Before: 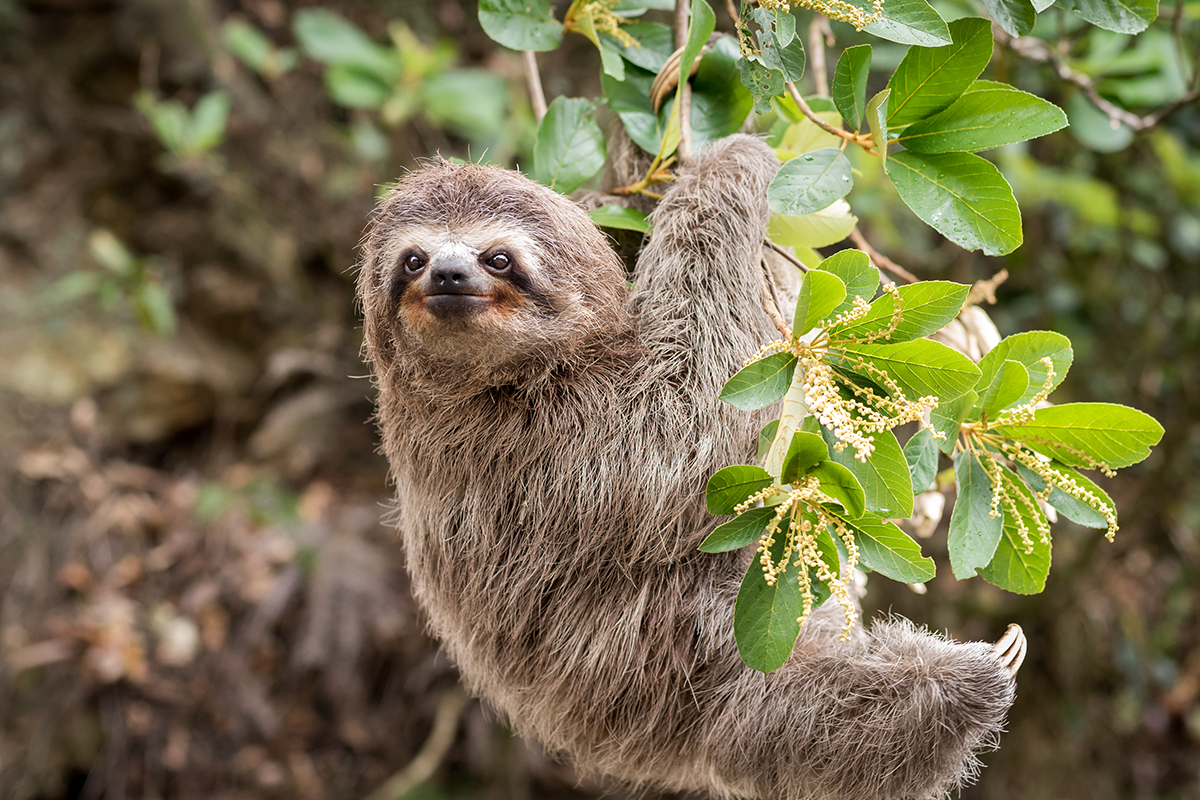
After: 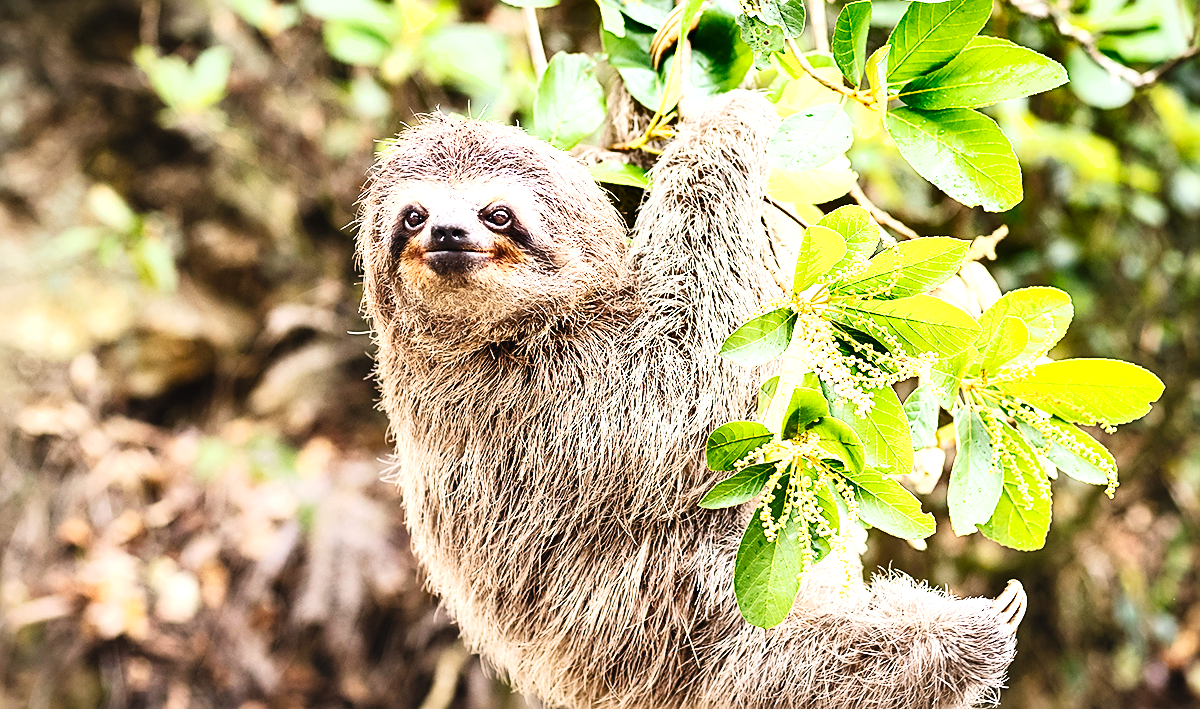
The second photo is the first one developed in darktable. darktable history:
shadows and highlights: shadows 40.07, highlights -54.19, low approximation 0.01, soften with gaussian
crop and rotate: top 5.61%, bottom 5.761%
contrast brightness saturation: contrast 0.205, brightness 0.152, saturation 0.138
tone equalizer: -8 EV -0.76 EV, -7 EV -0.737 EV, -6 EV -0.638 EV, -5 EV -0.362 EV, -3 EV 0.367 EV, -2 EV 0.6 EV, -1 EV 0.676 EV, +0 EV 0.753 EV
tone curve: curves: ch0 [(0, 0.032) (0.181, 0.156) (0.751, 0.829) (1, 1)], preserve colors none
sharpen: on, module defaults
exposure: exposure 0.491 EV, compensate exposure bias true, compensate highlight preservation false
